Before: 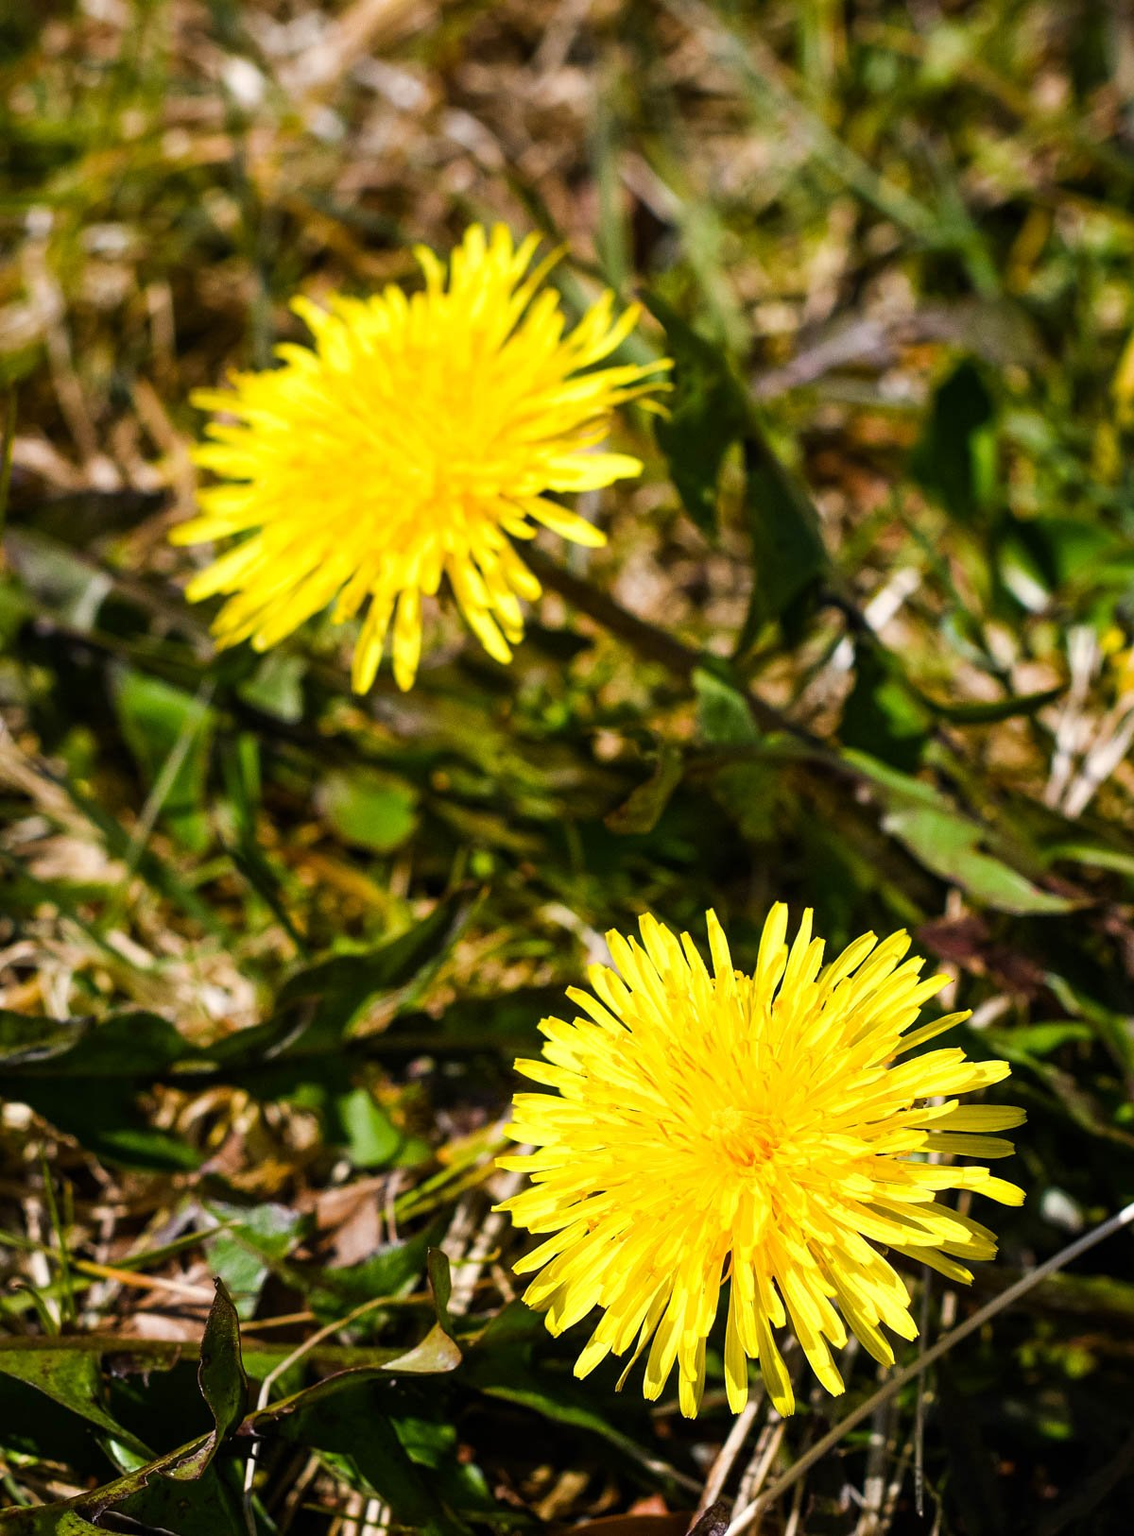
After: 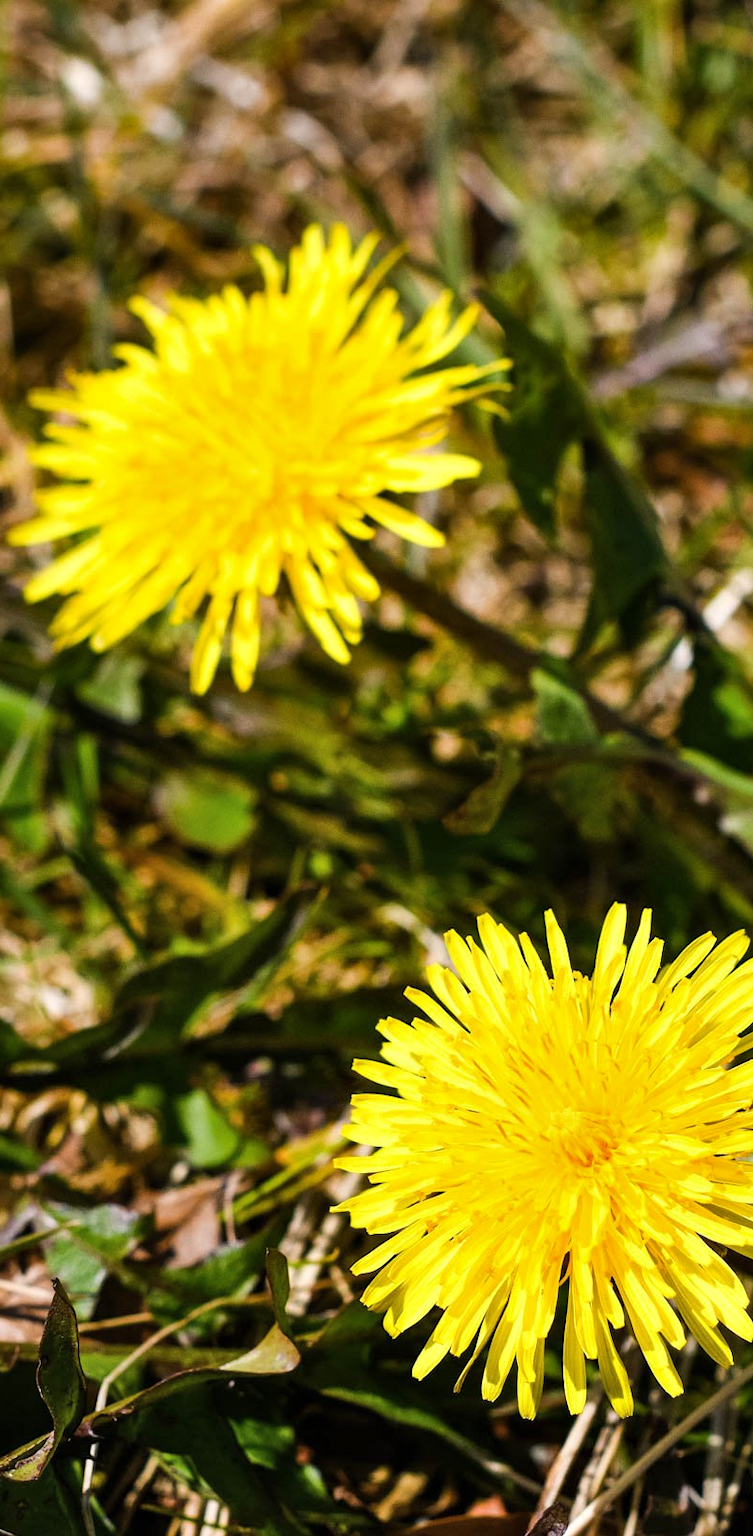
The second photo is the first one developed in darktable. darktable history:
crop and rotate: left 14.287%, right 19.288%
shadows and highlights: shadows 36.73, highlights -26.88, soften with gaussian
tone equalizer: on, module defaults
